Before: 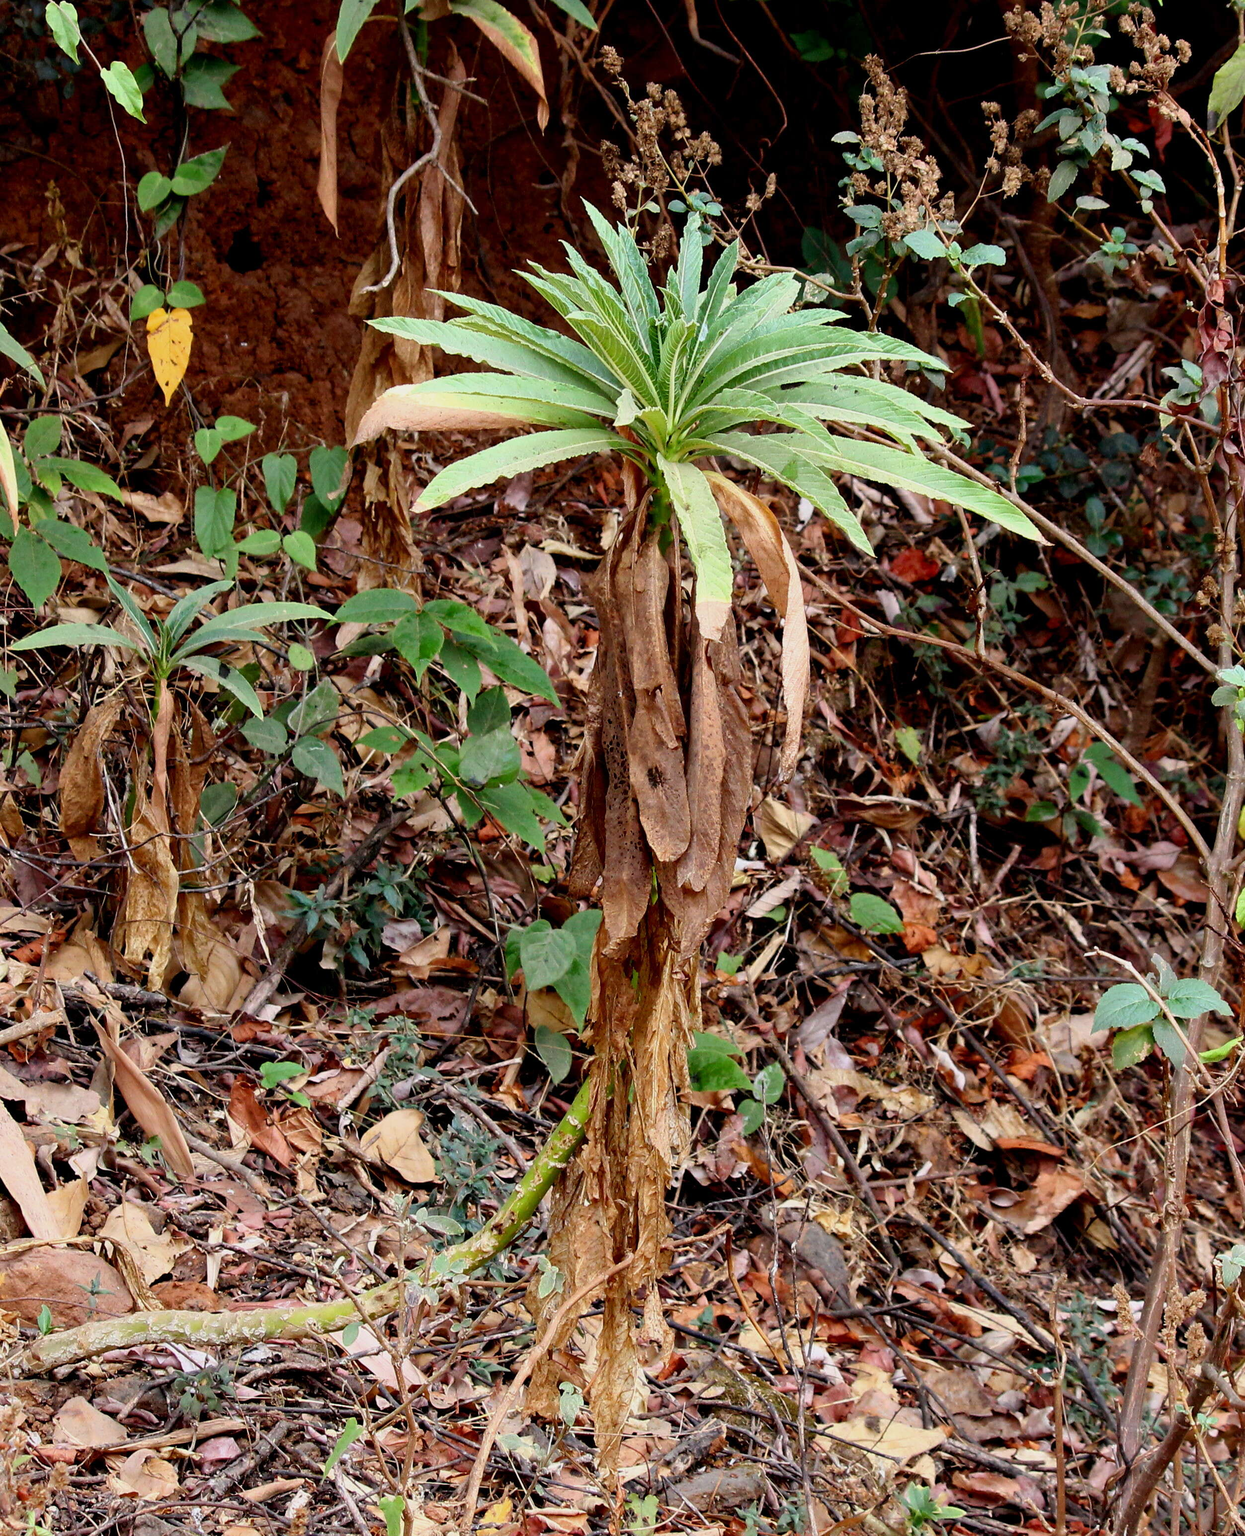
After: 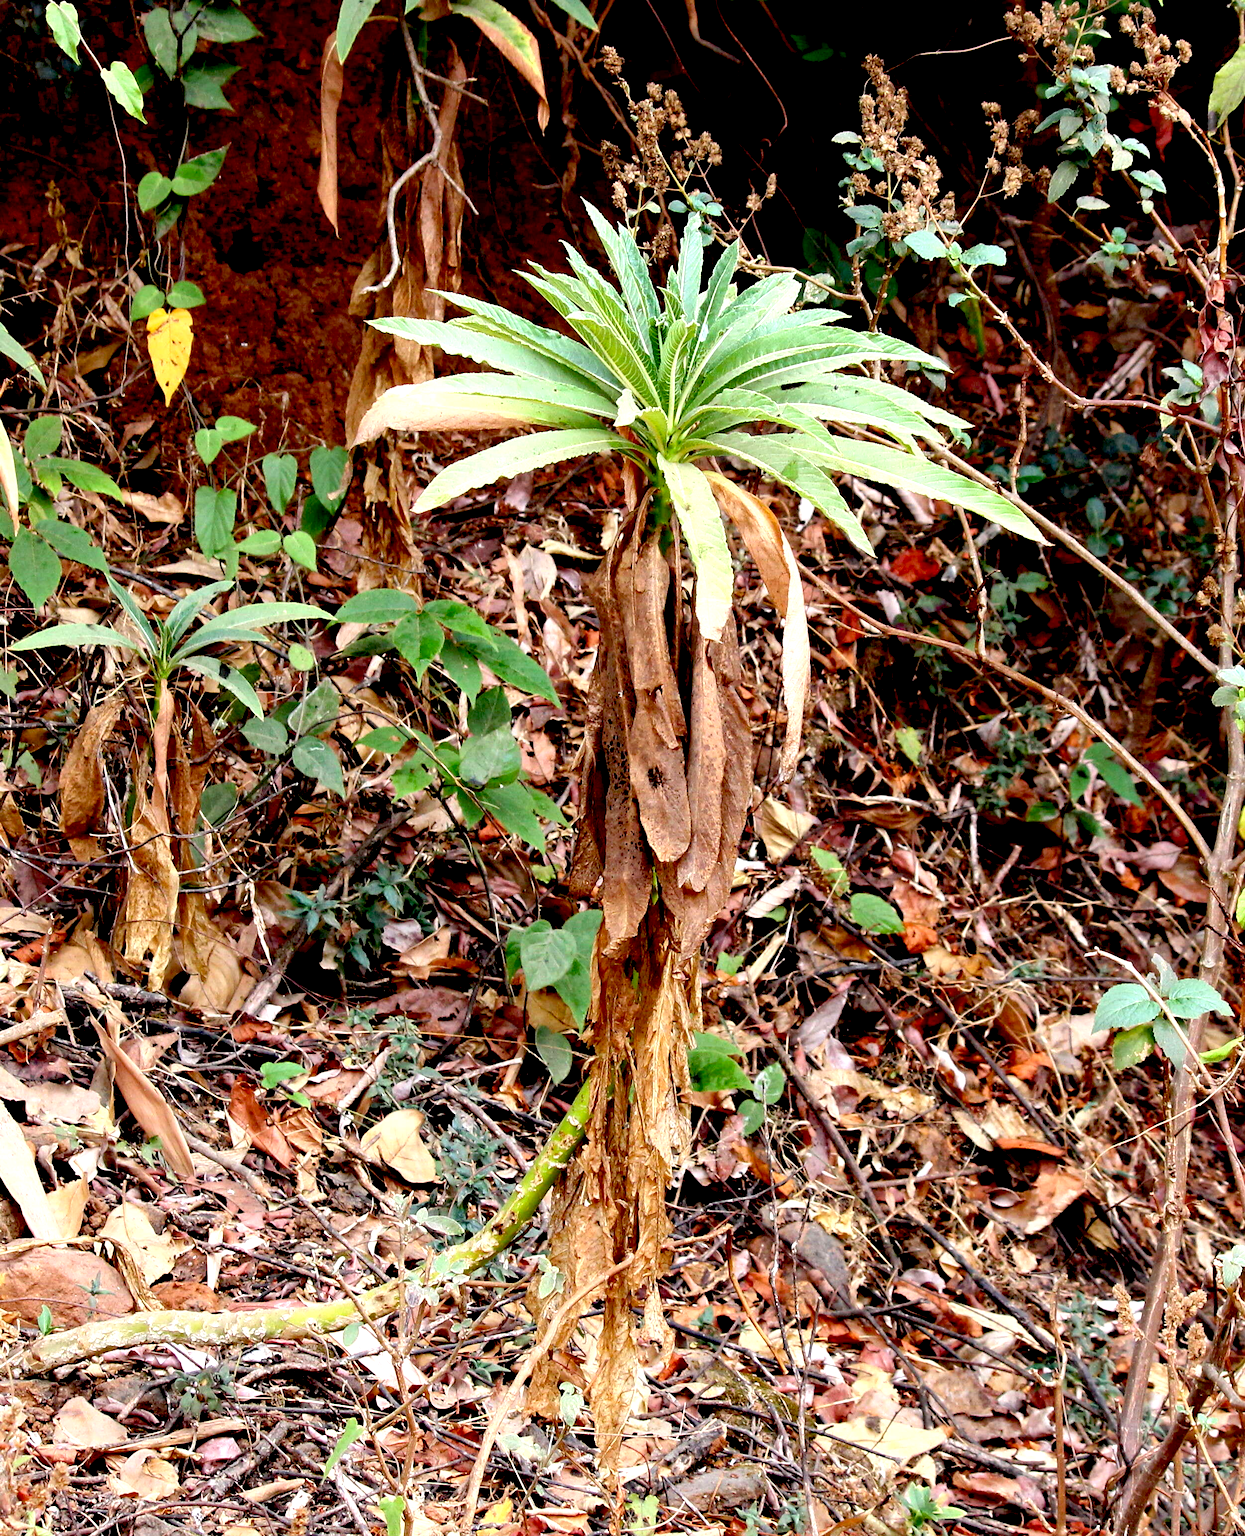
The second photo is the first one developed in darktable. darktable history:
exposure: black level correction 0.011, exposure 1.077 EV, compensate exposure bias true, compensate highlight preservation false
